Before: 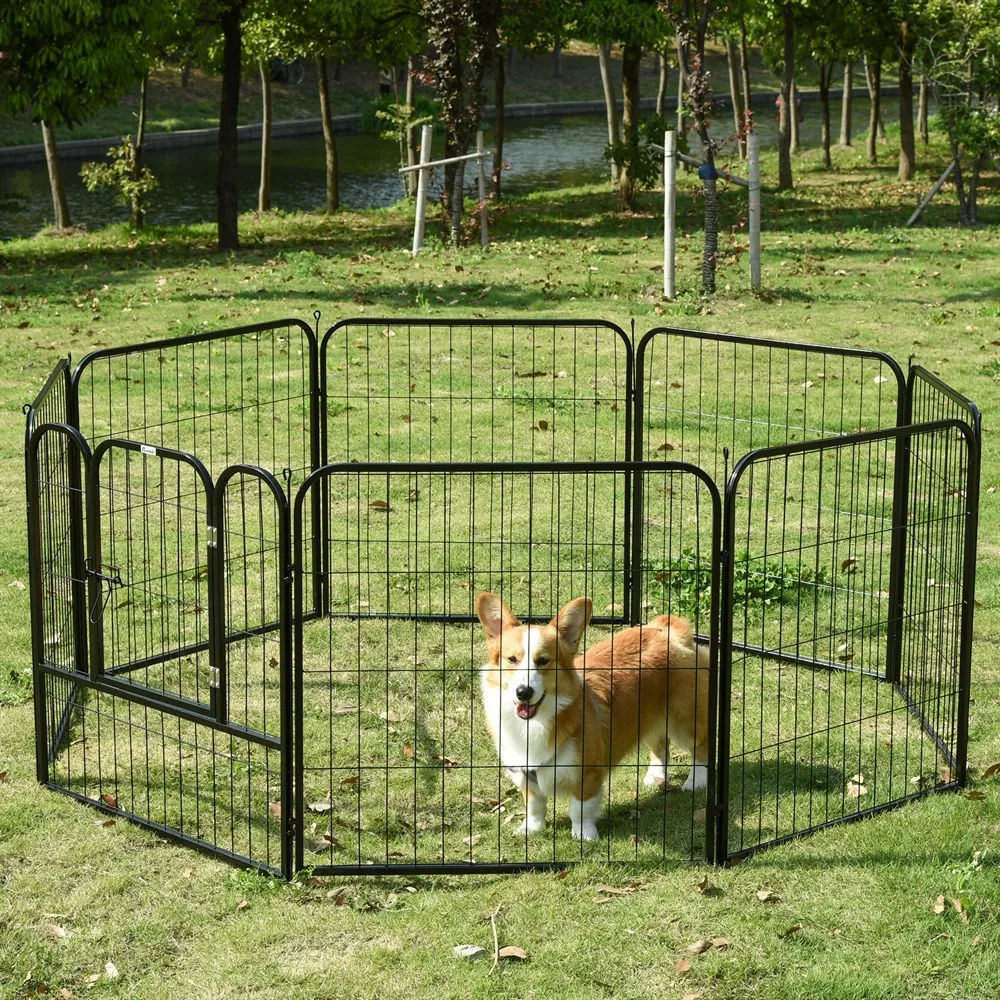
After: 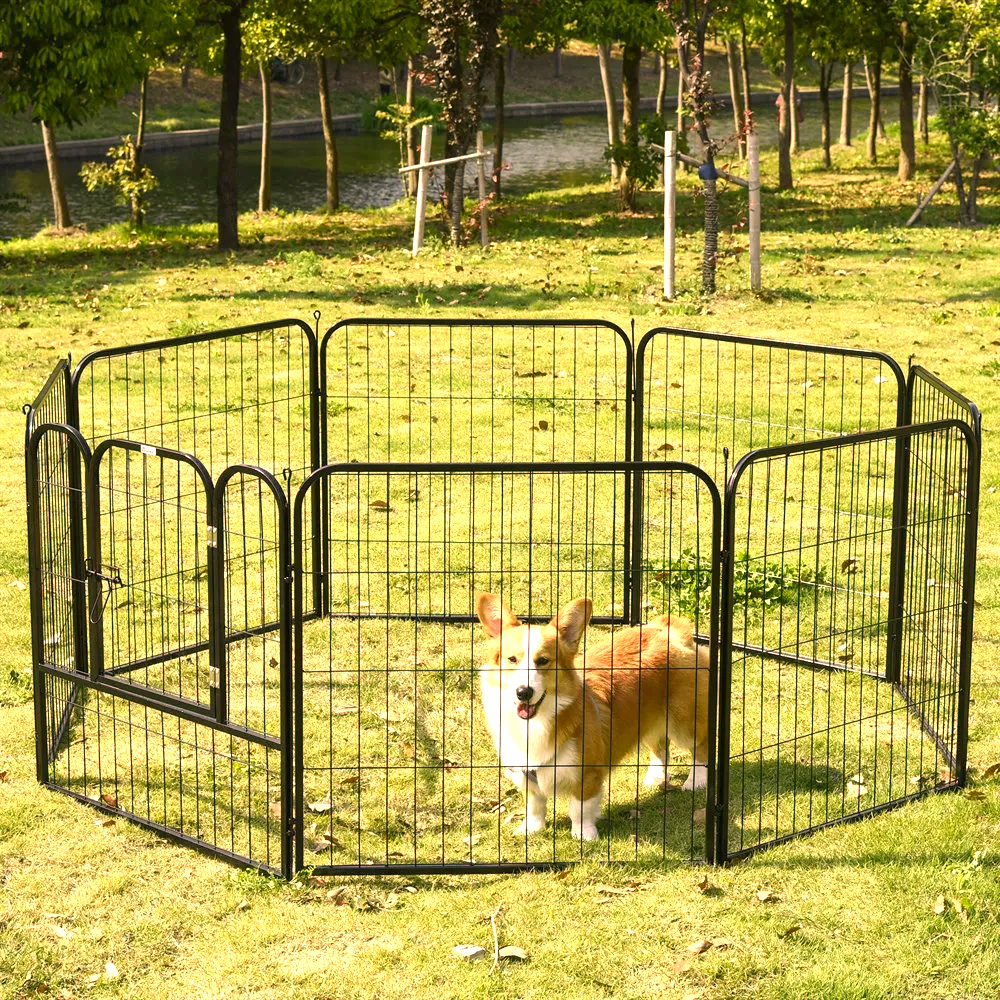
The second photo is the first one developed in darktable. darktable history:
color correction: highlights a* 17.53, highlights b* 18.38
exposure: black level correction 0, exposure 0.899 EV, compensate exposure bias true, compensate highlight preservation false
